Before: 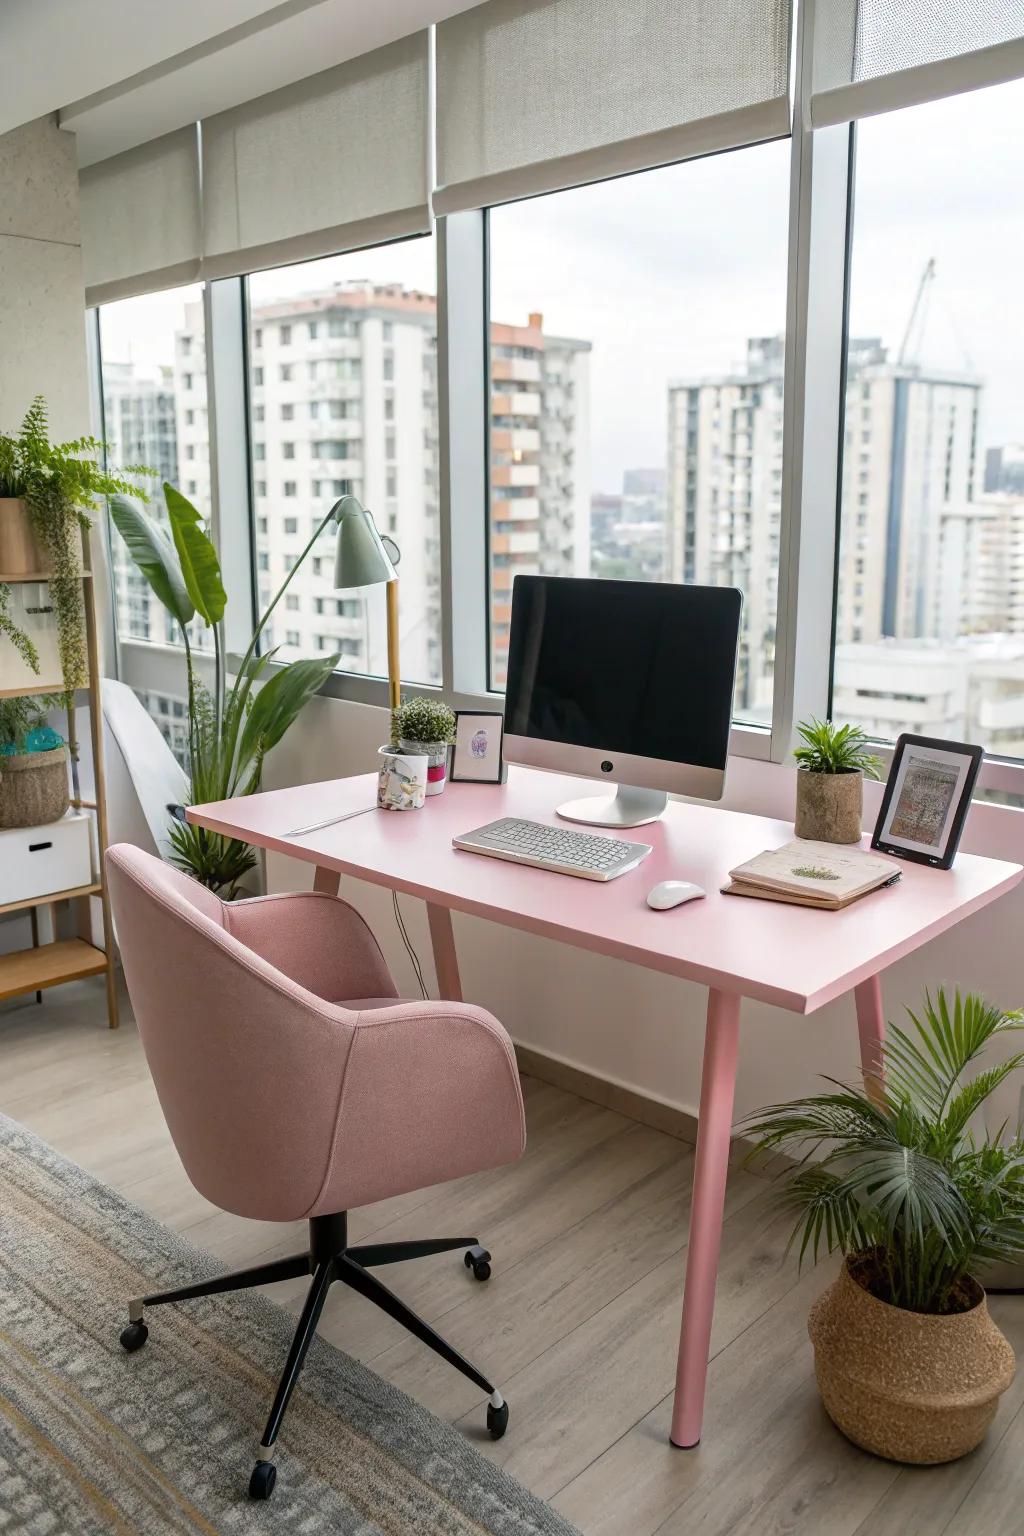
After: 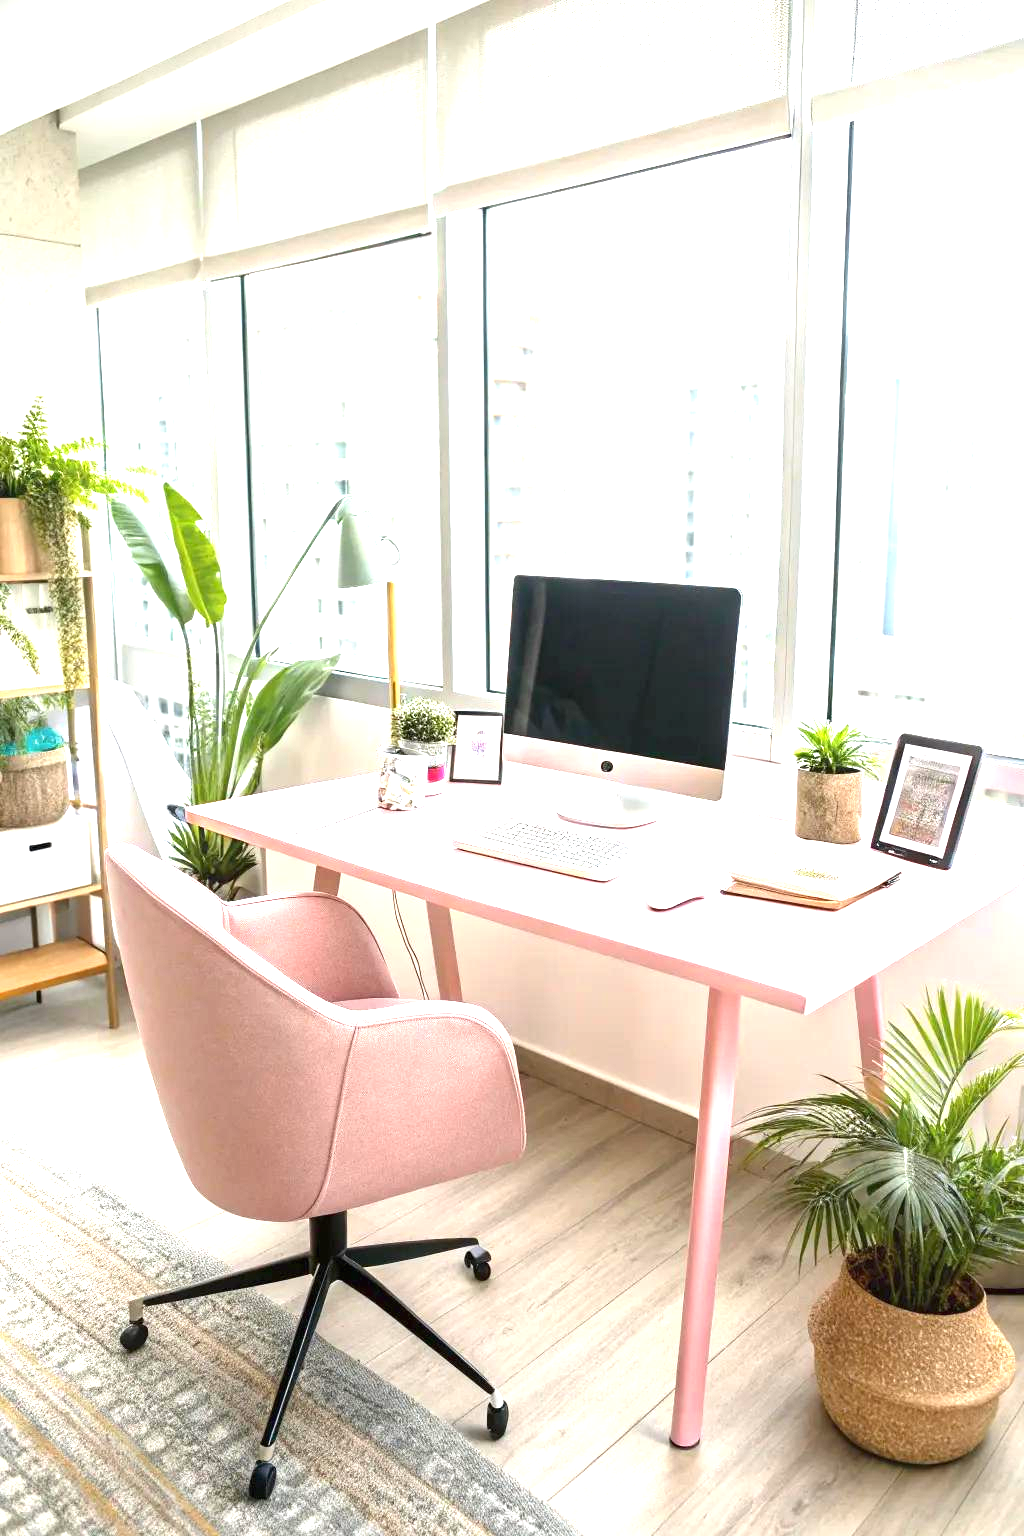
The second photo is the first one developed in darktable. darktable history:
exposure: black level correction 0, exposure 1.937 EV, compensate highlight preservation false
